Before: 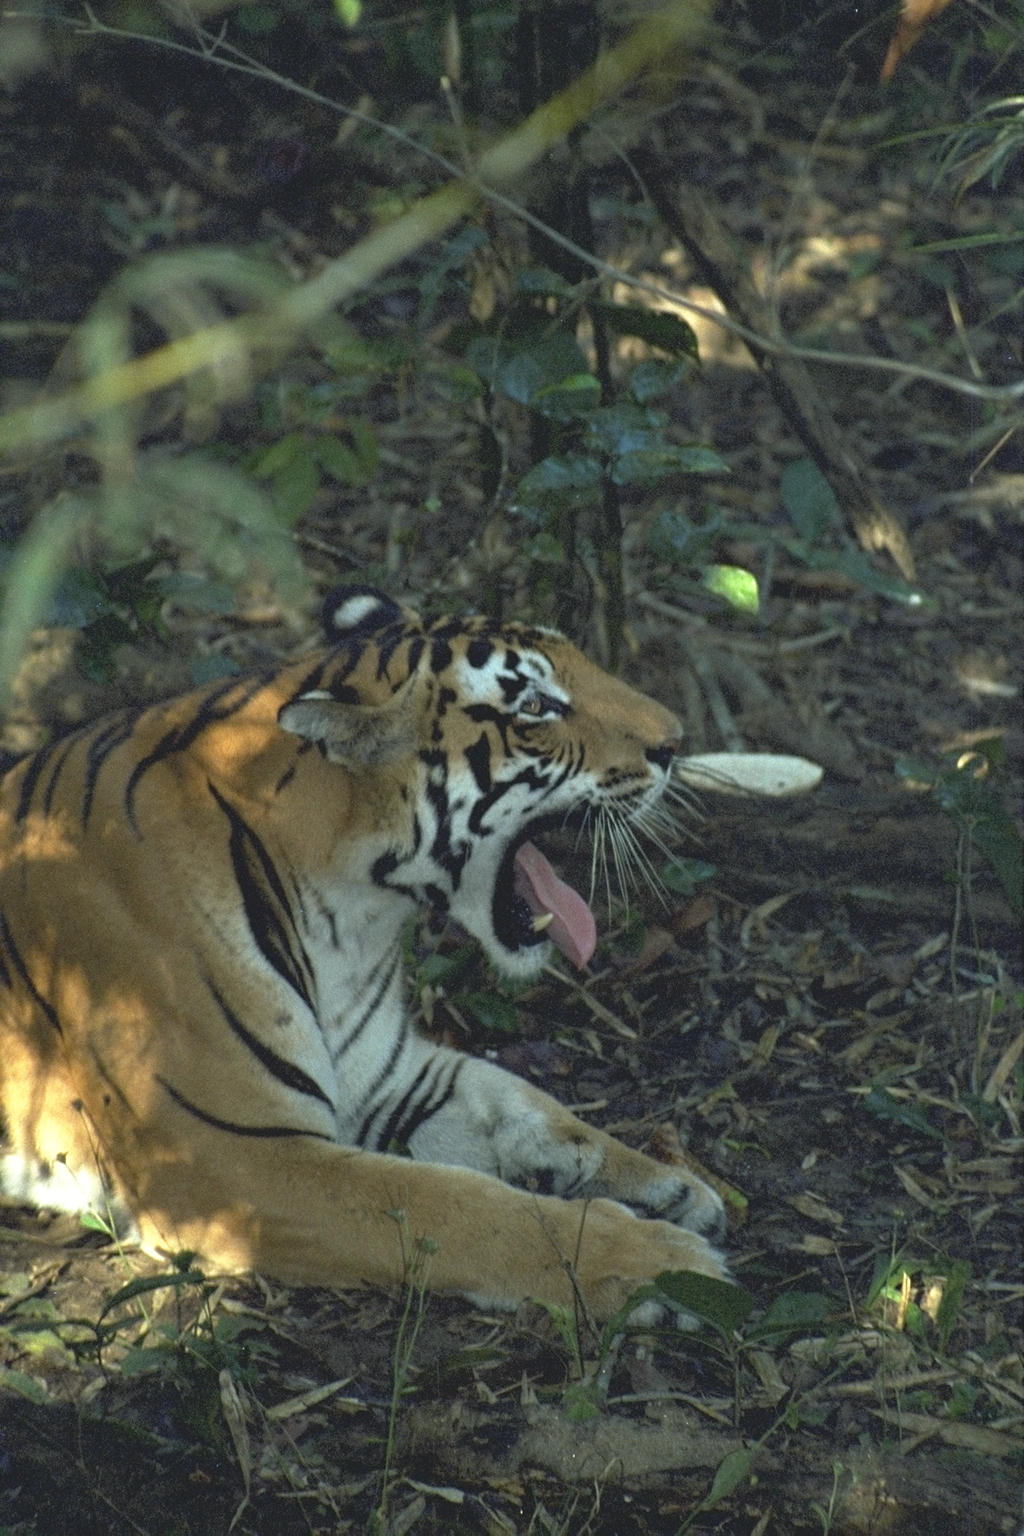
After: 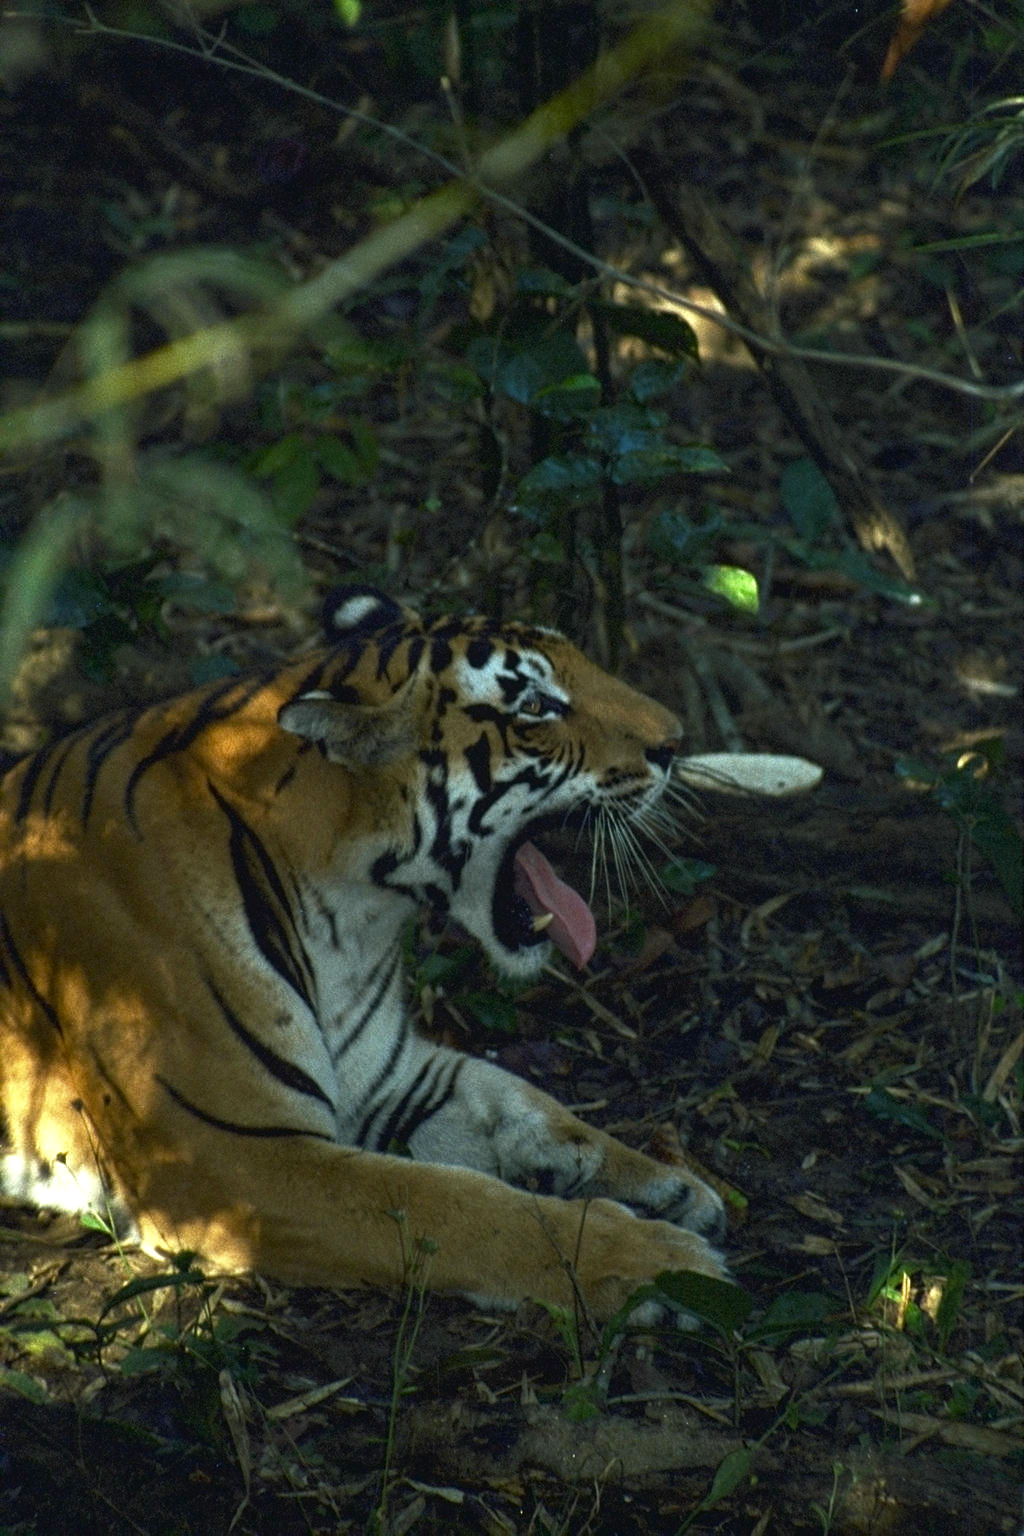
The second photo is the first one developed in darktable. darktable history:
contrast brightness saturation: brightness -0.25, saturation 0.2
local contrast: highlights 100%, shadows 100%, detail 120%, midtone range 0.2
